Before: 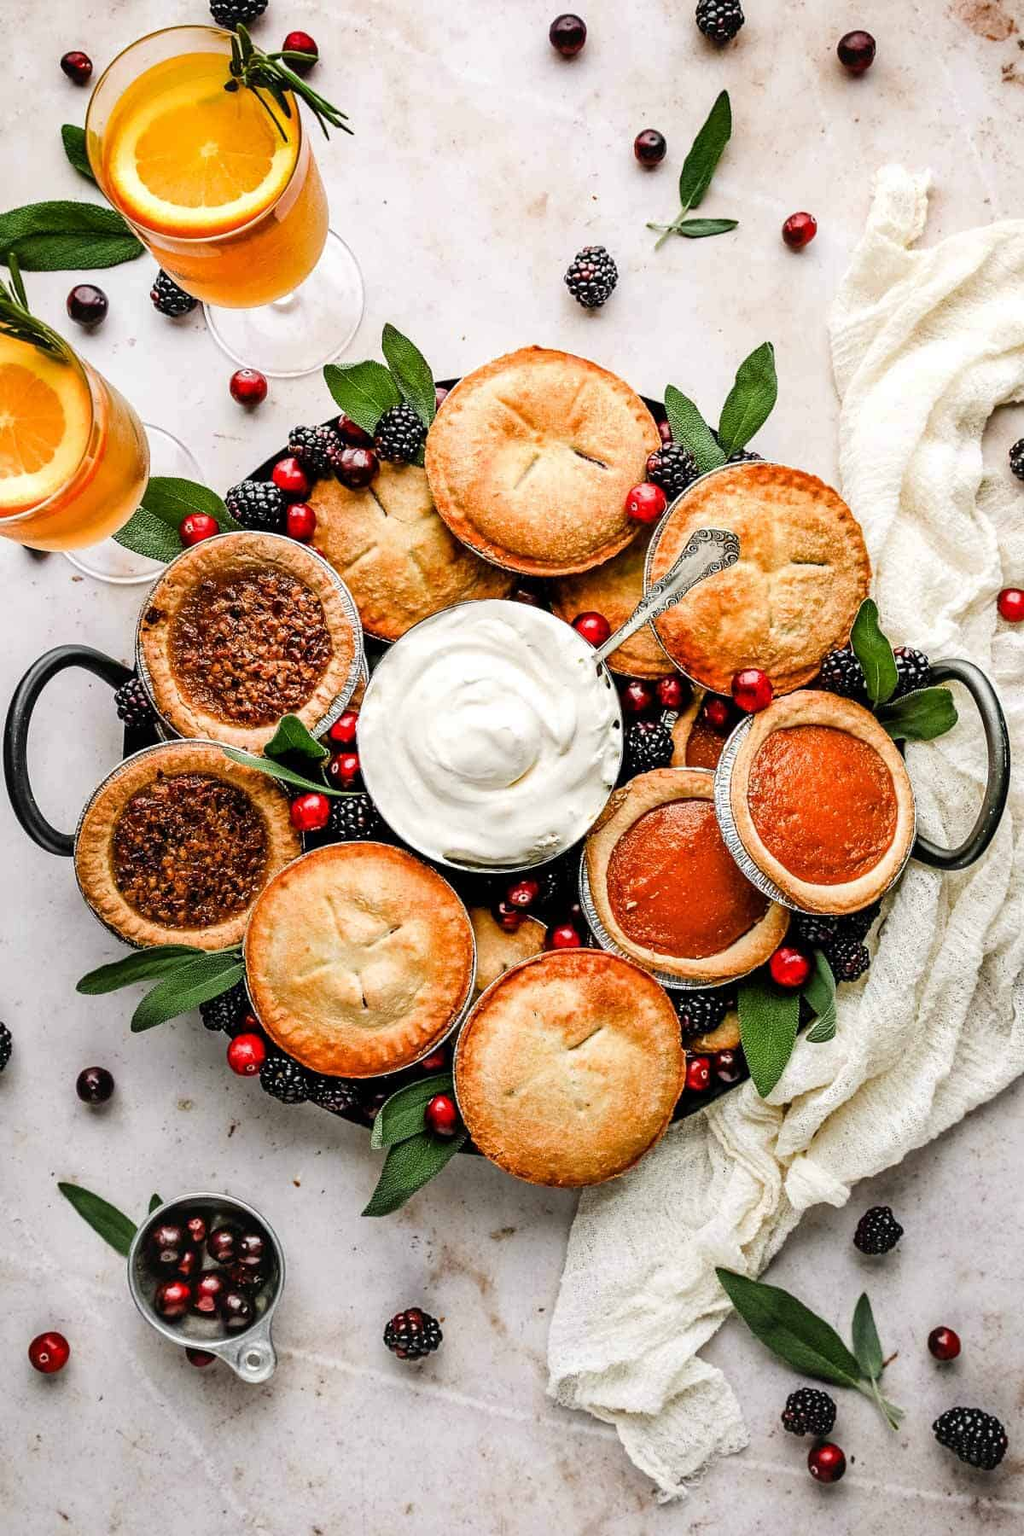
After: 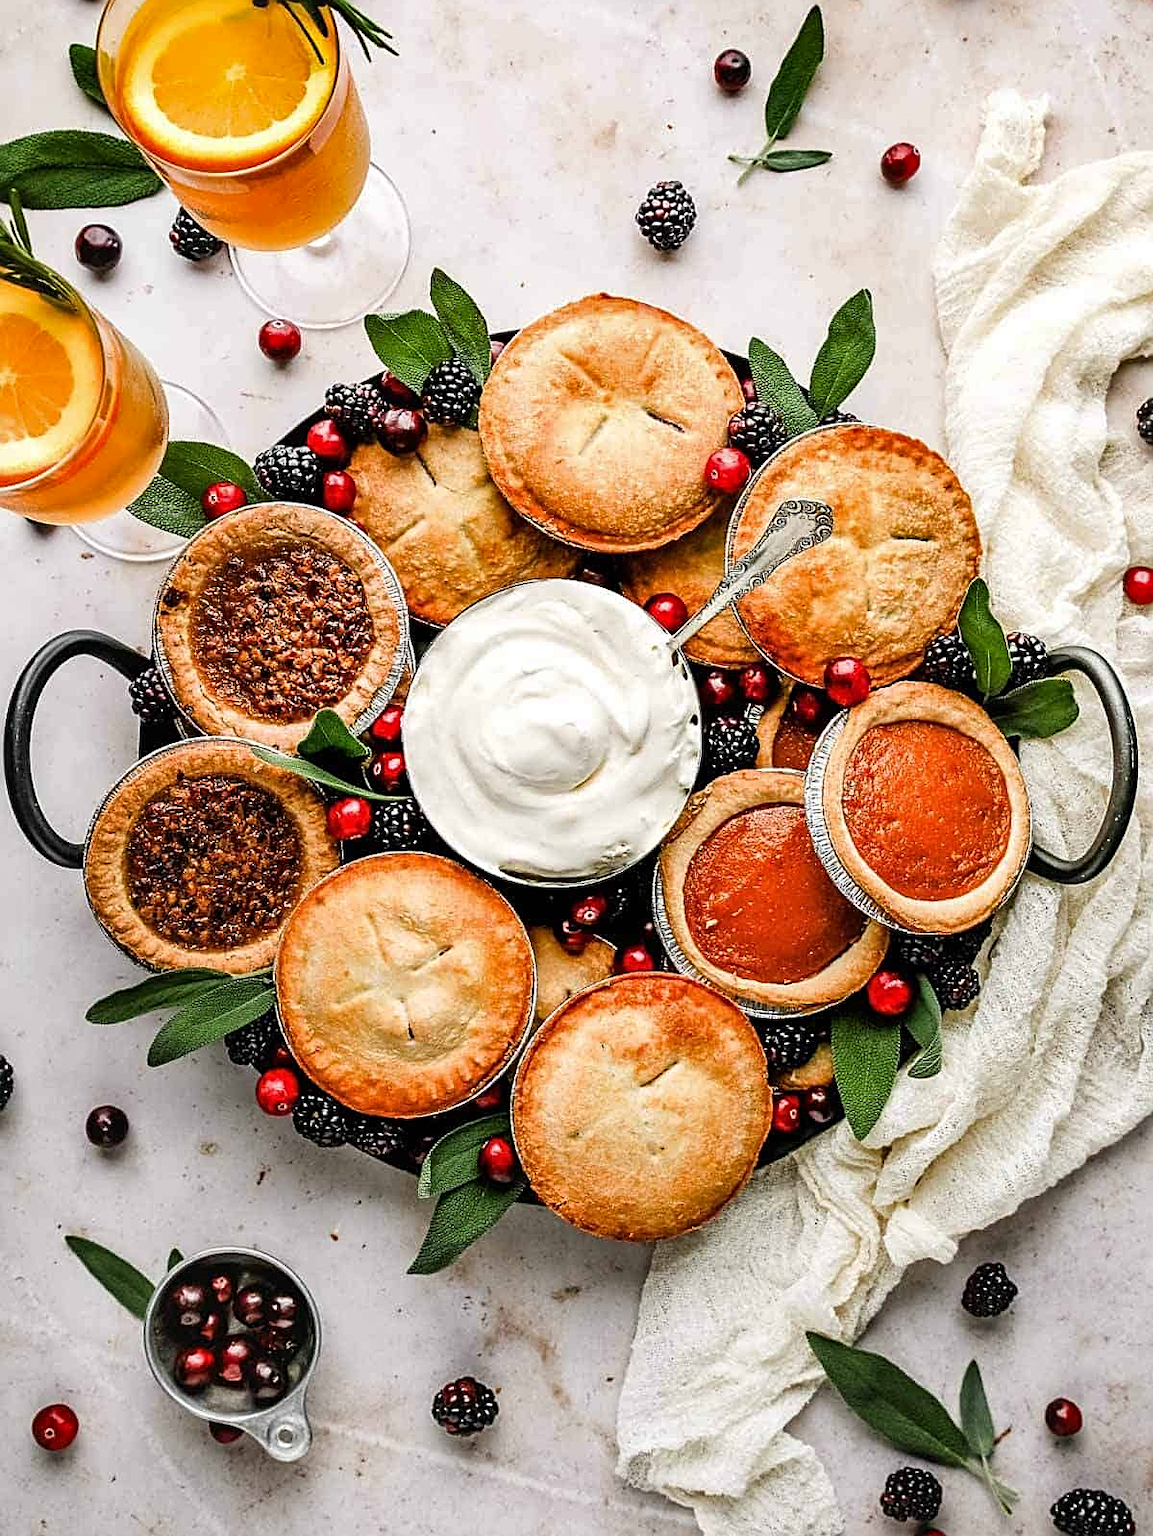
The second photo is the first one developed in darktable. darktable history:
sharpen: on, module defaults
crop and rotate: top 5.609%, bottom 5.609%
shadows and highlights: shadows 29.32, highlights -29.32, low approximation 0.01, soften with gaussian
